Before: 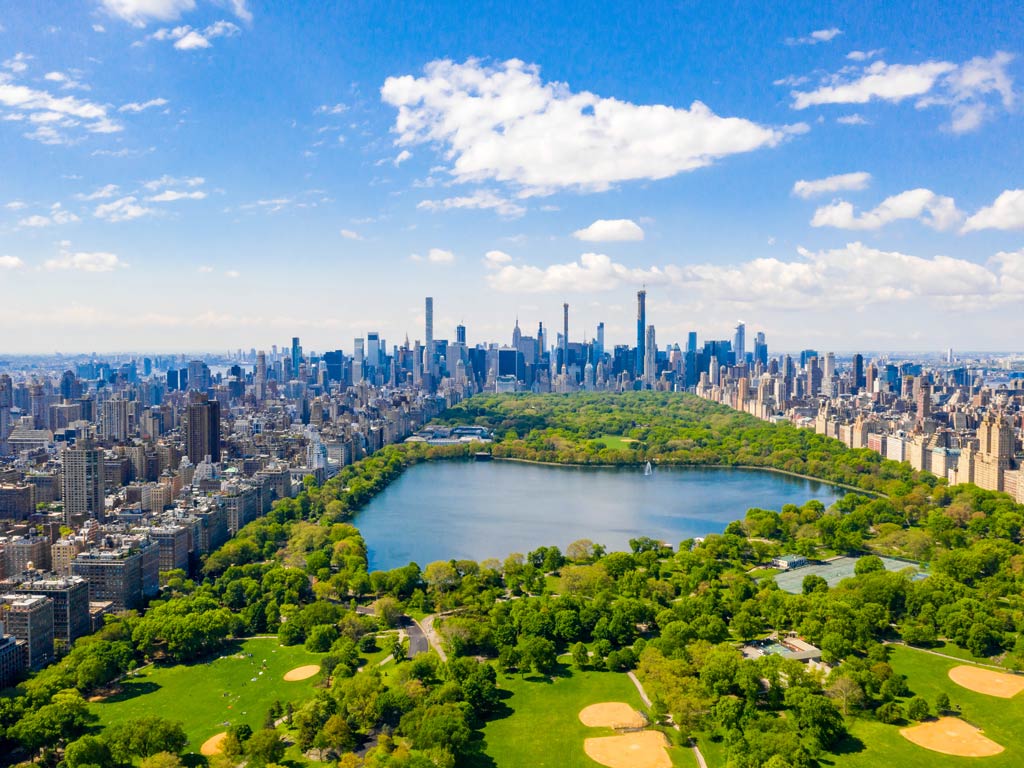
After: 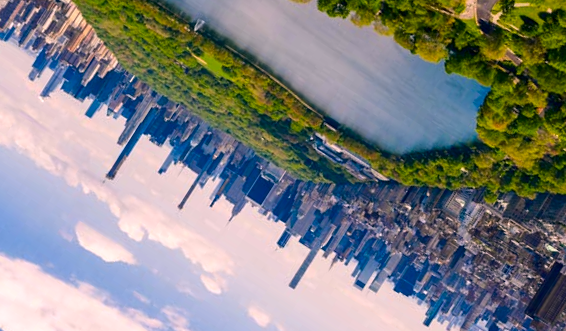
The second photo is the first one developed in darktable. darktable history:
contrast brightness saturation: contrast 0.067, brightness -0.154, saturation 0.114
color correction: highlights a* 12.44, highlights b* 5.49
crop and rotate: angle 147.47°, left 9.194%, top 15.659%, right 4.468%, bottom 17.082%
